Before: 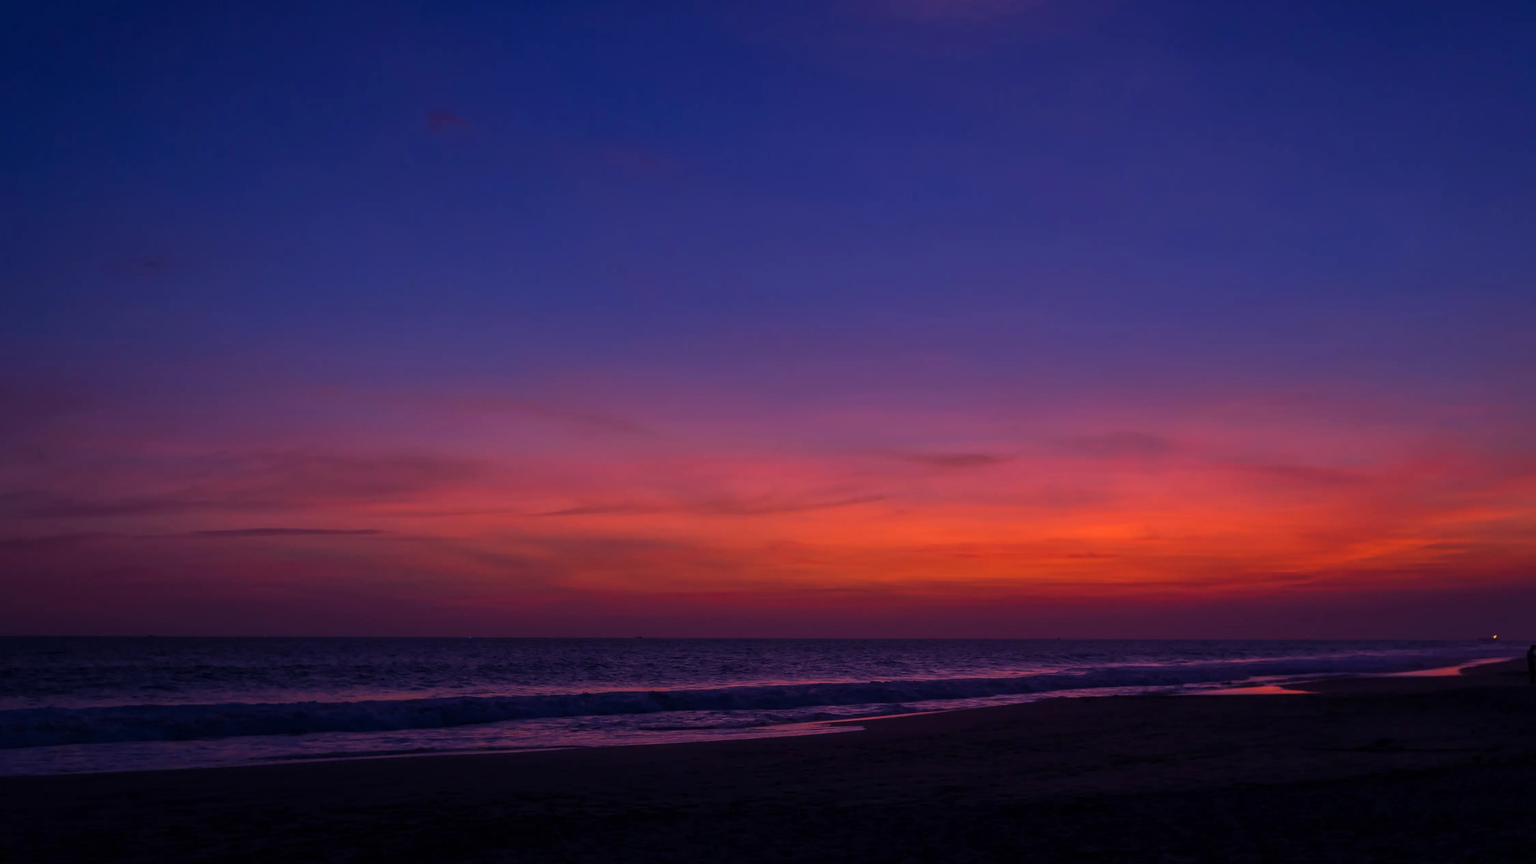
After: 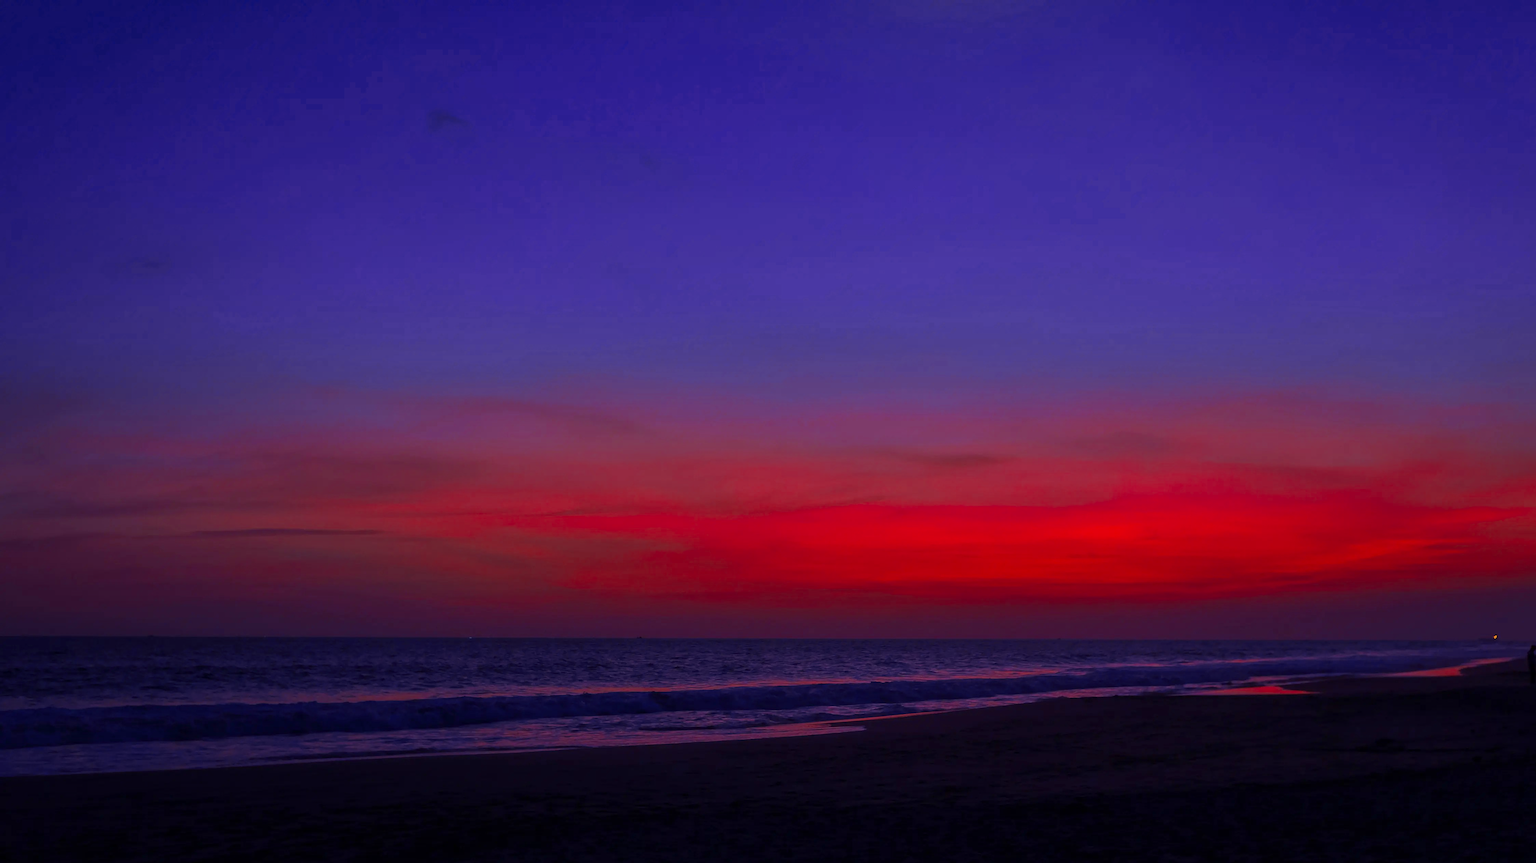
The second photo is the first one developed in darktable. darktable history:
color zones: curves: ch0 [(0, 0.363) (0.128, 0.373) (0.25, 0.5) (0.402, 0.407) (0.521, 0.525) (0.63, 0.559) (0.729, 0.662) (0.867, 0.471)]; ch1 [(0, 0.515) (0.136, 0.618) (0.25, 0.5) (0.378, 0) (0.516, 0) (0.622, 0.593) (0.737, 0.819) (0.87, 0.593)]; ch2 [(0, 0.529) (0.128, 0.471) (0.282, 0.451) (0.386, 0.662) (0.516, 0.525) (0.633, 0.554) (0.75, 0.62) (0.875, 0.441)]
